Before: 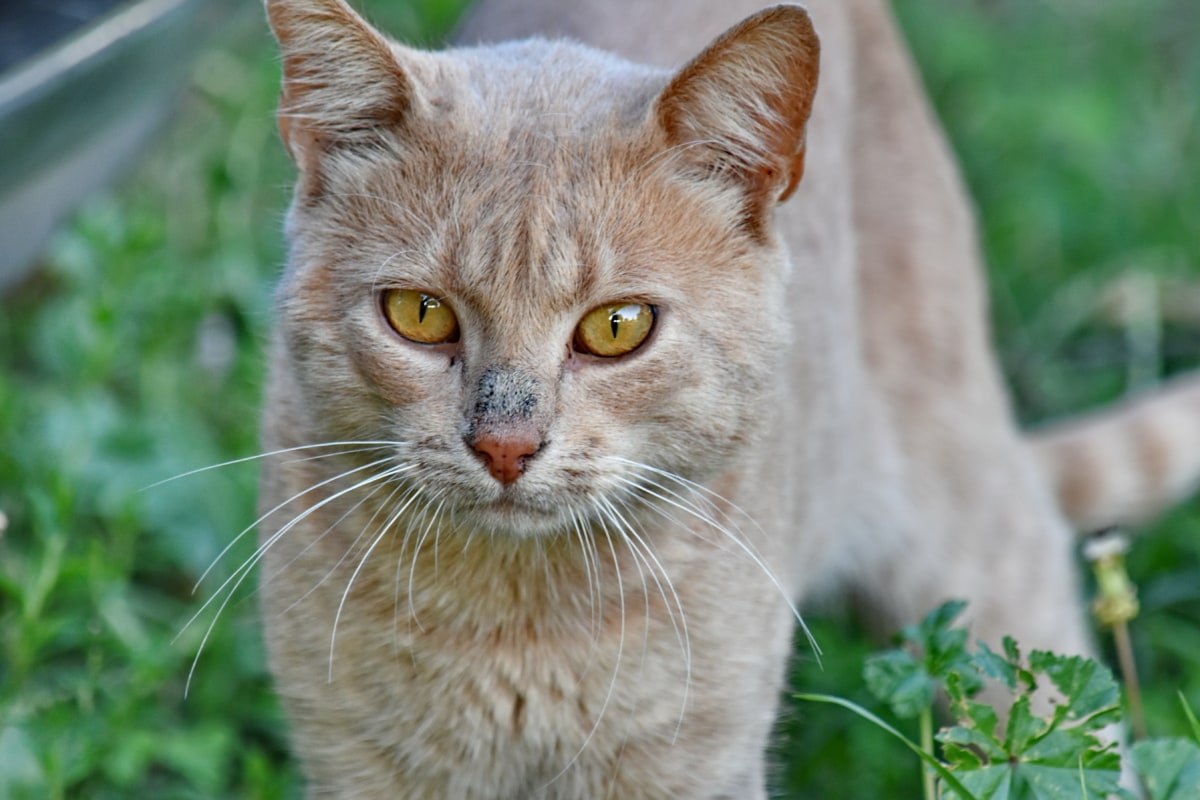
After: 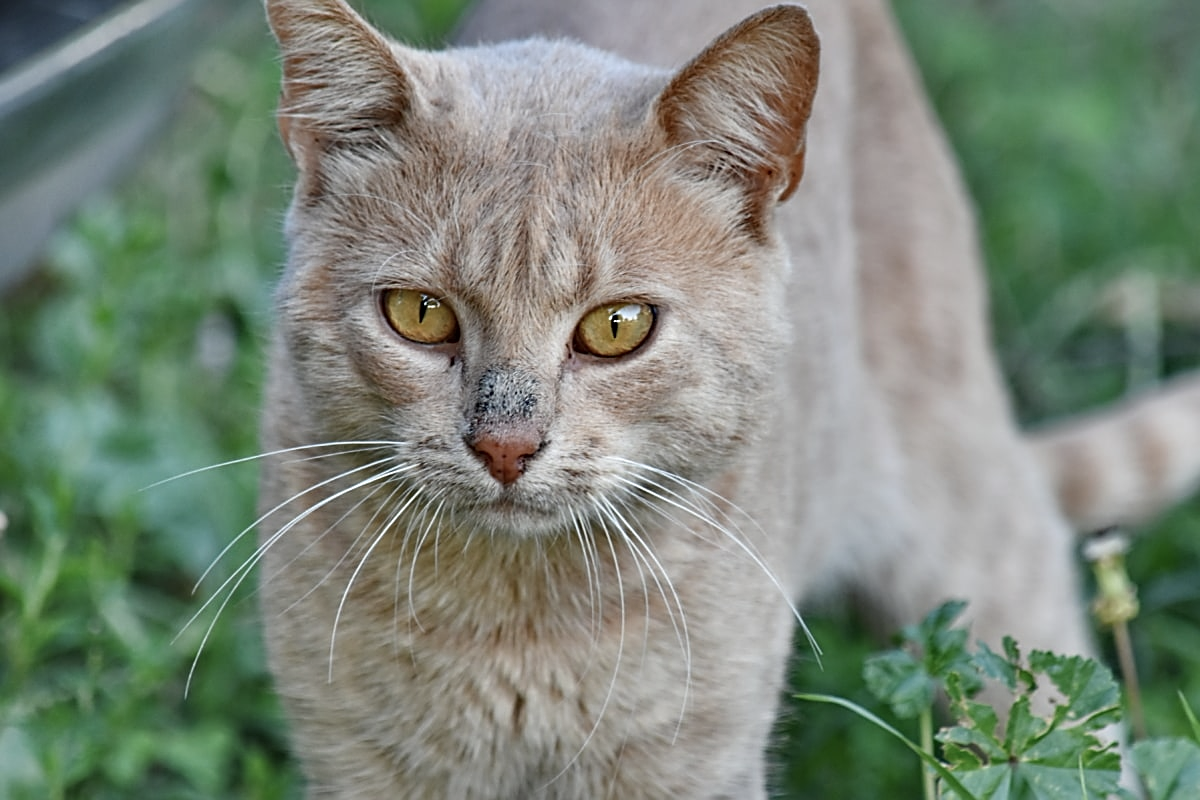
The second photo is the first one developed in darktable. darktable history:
contrast brightness saturation: contrast 0.061, brightness -0.009, saturation -0.237
sharpen: on, module defaults
